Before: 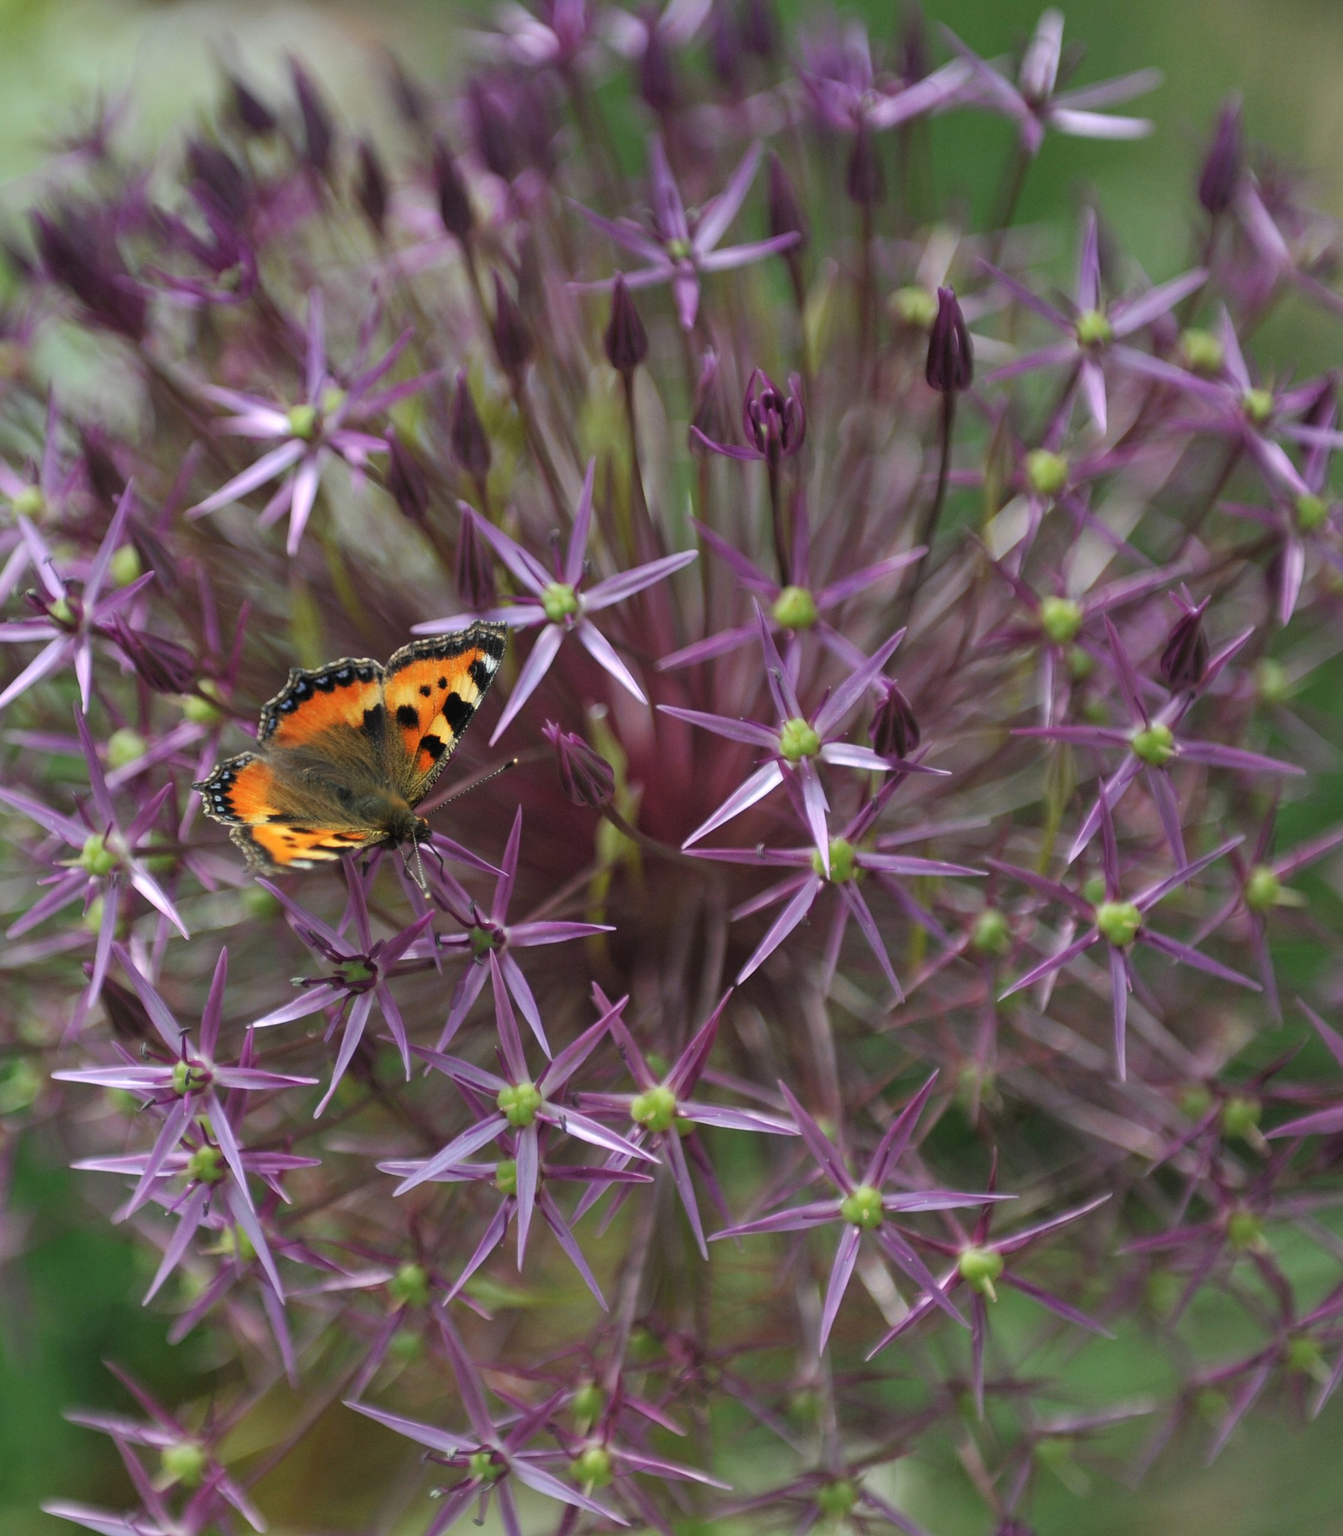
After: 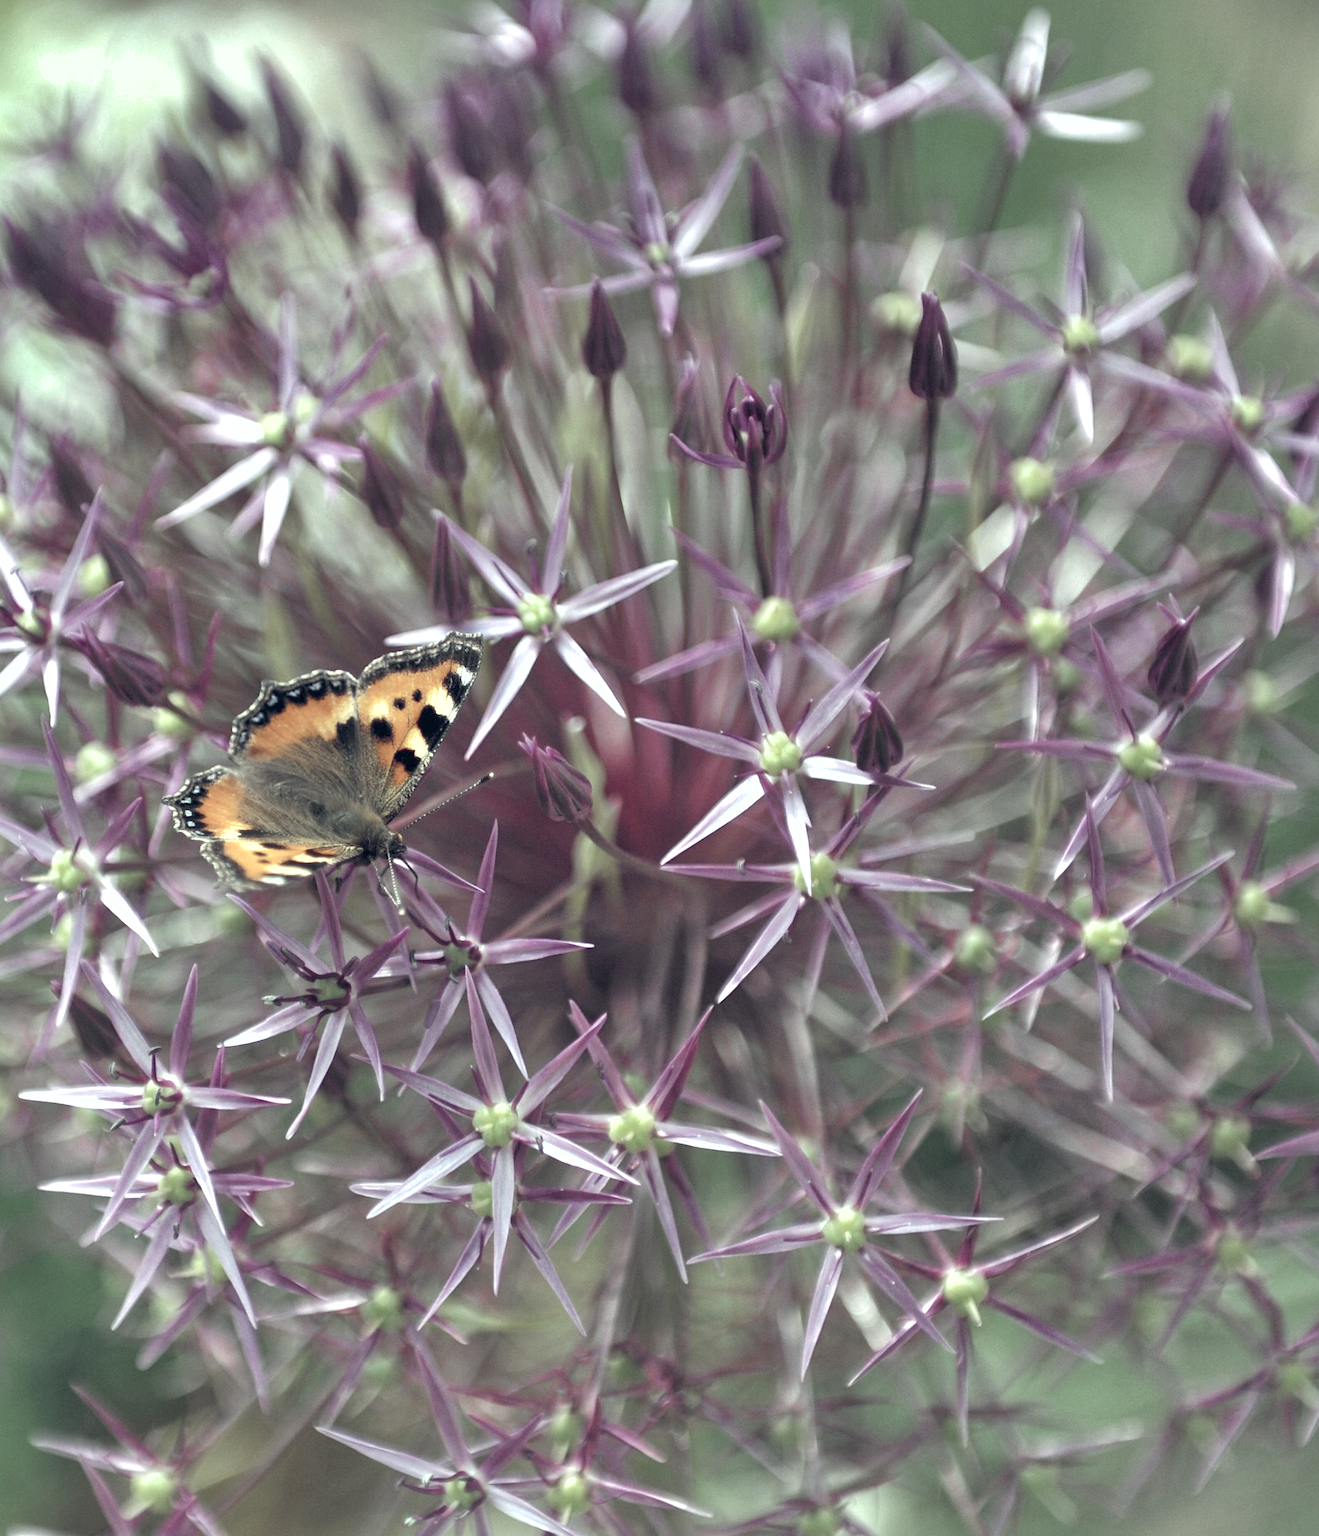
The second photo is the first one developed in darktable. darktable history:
color zones: curves: ch1 [(0, 0.34) (0.143, 0.164) (0.286, 0.152) (0.429, 0.176) (0.571, 0.173) (0.714, 0.188) (0.857, 0.199) (1, 0.34)]
tone equalizer: mask exposure compensation -0.484 EV
shadows and highlights: on, module defaults
exposure: black level correction 0, exposure 0.694 EV, compensate highlight preservation false
crop and rotate: left 2.501%, right 1.019%, bottom 1.783%
color balance rgb: power › hue 211.65°, highlights gain › luminance 15.281%, highlights gain › chroma 7.059%, highlights gain › hue 125.24°, global offset › chroma 0.255%, global offset › hue 255.9°, perceptual saturation grading › global saturation 16.922%, perceptual brilliance grading › global brilliance 11.994%, saturation formula JzAzBz (2021)
